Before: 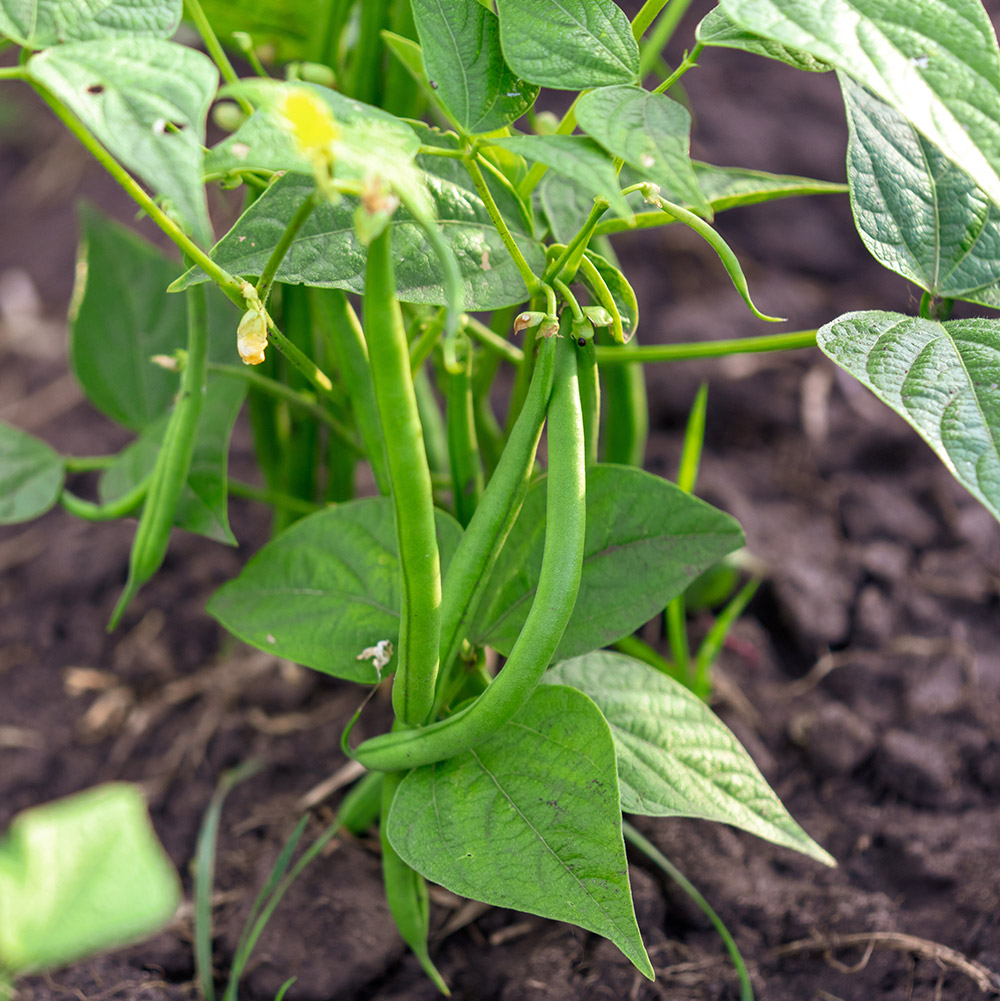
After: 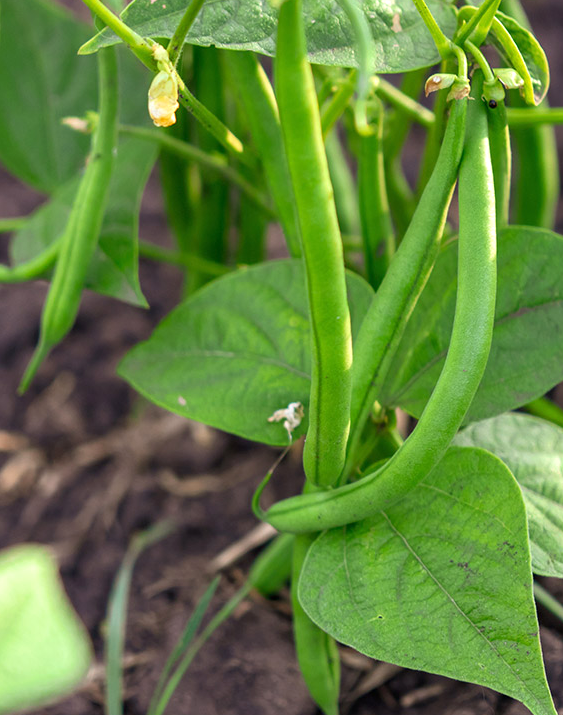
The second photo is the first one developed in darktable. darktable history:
crop: left 8.966%, top 23.852%, right 34.699%, bottom 4.703%
exposure: exposure 0.2 EV, compensate highlight preservation false
